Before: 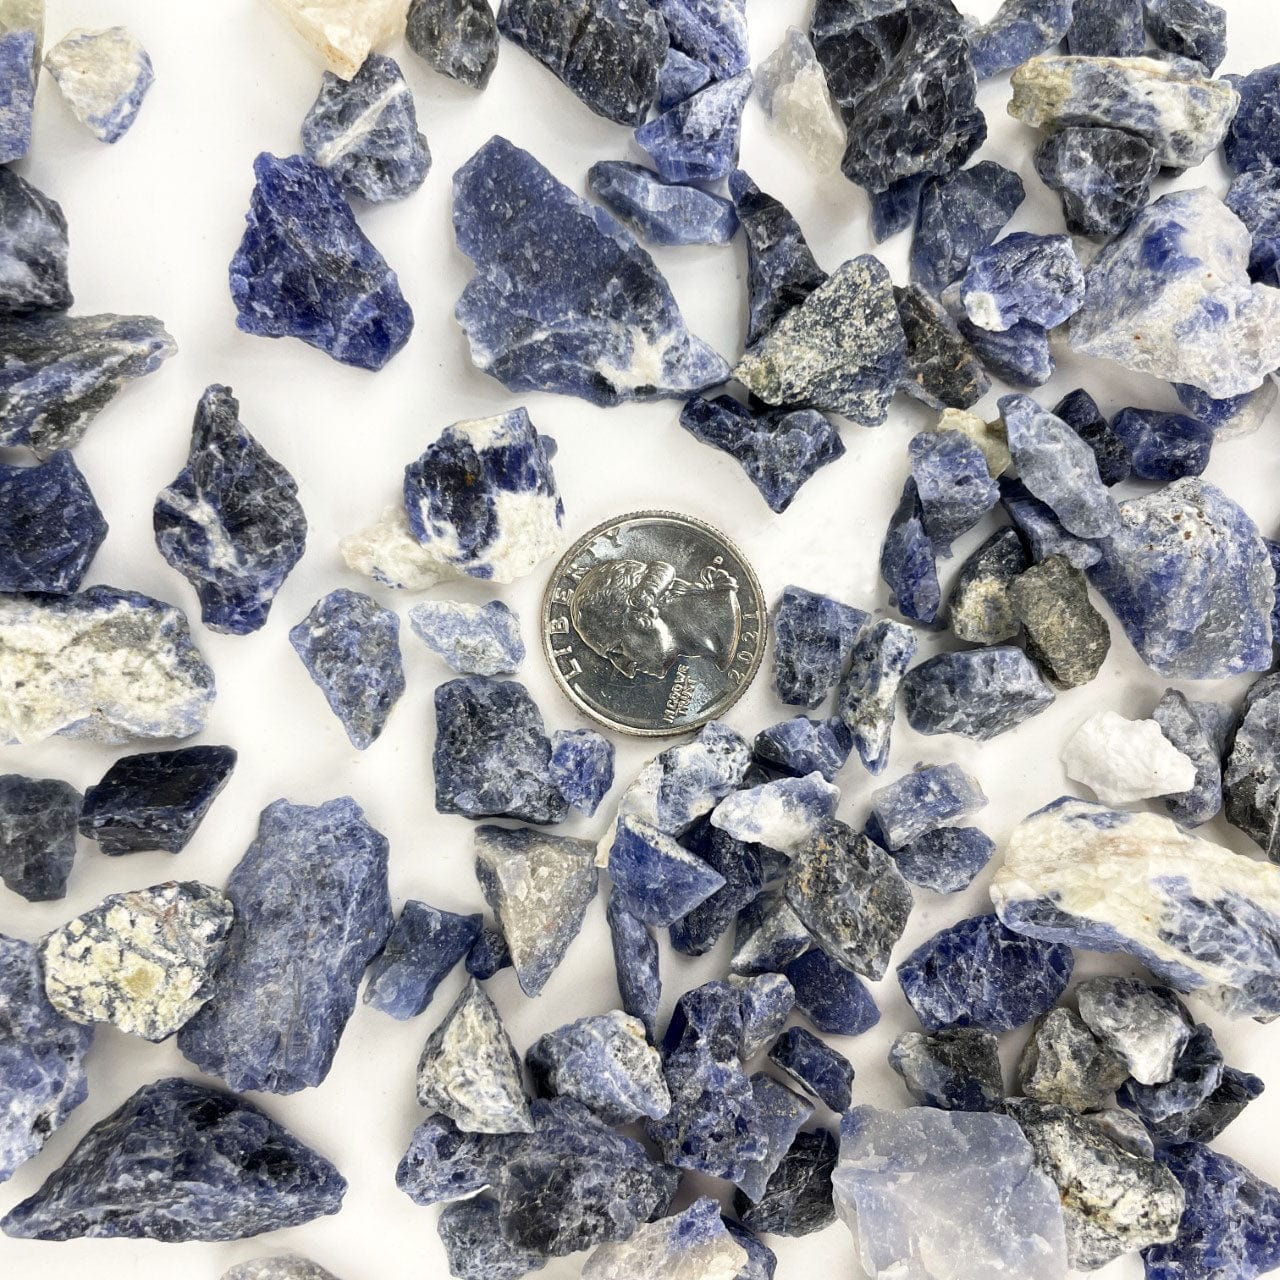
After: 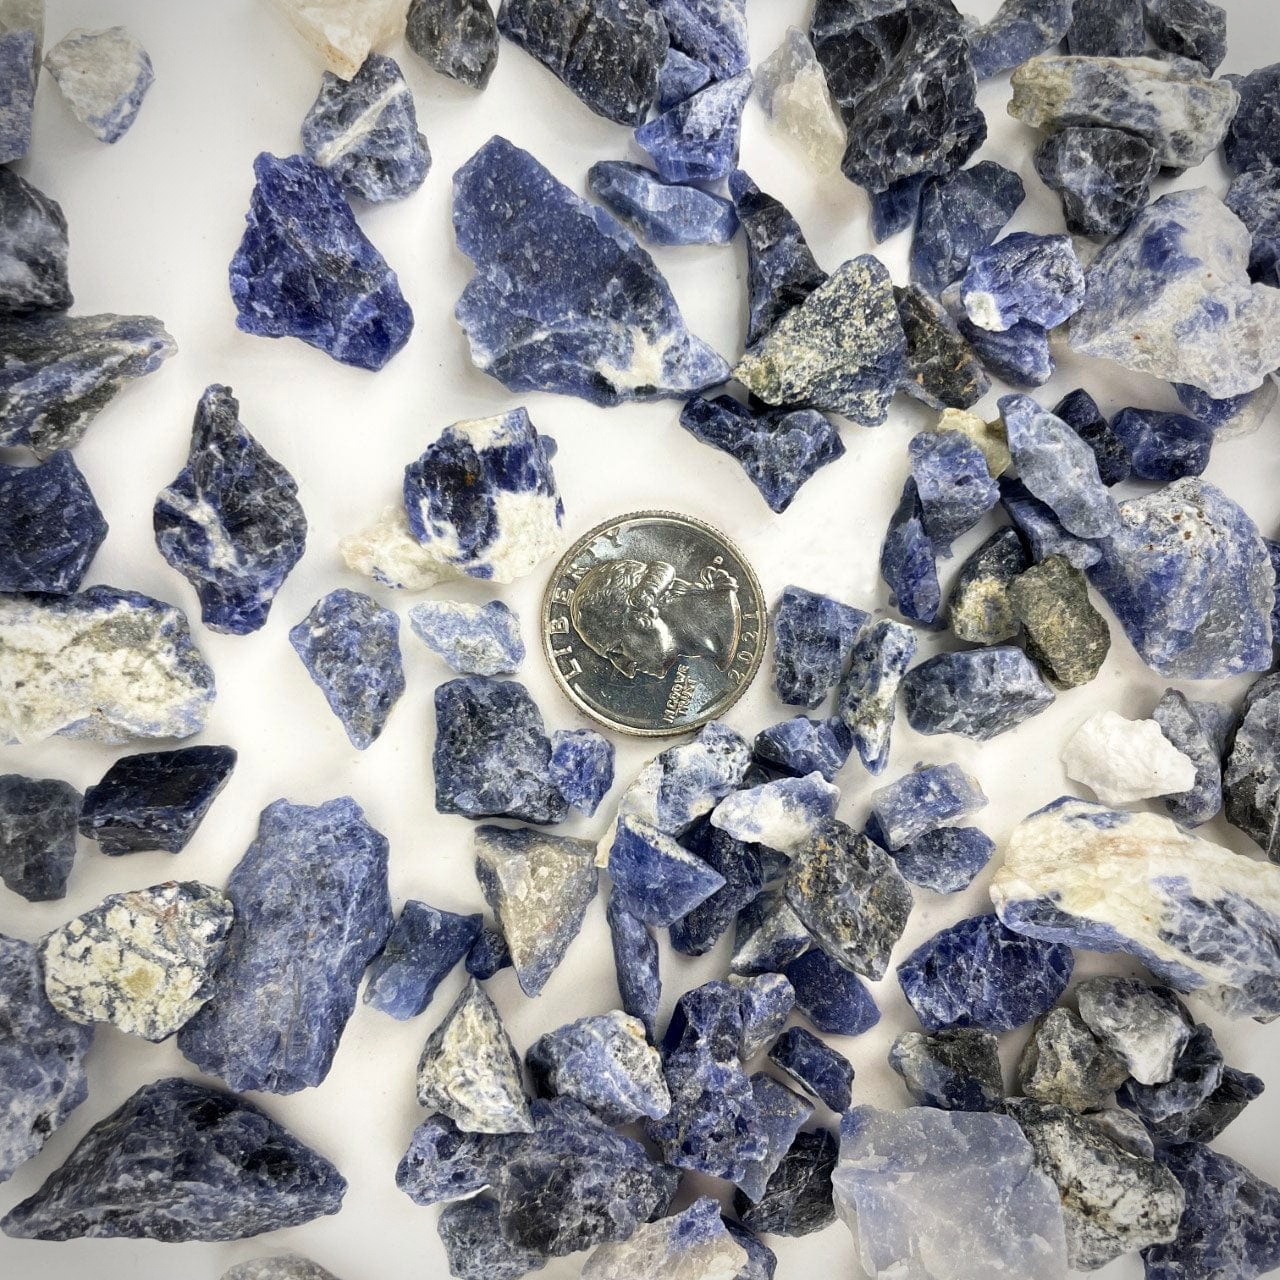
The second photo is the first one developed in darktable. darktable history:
vignetting: on, module defaults
velvia: on, module defaults
